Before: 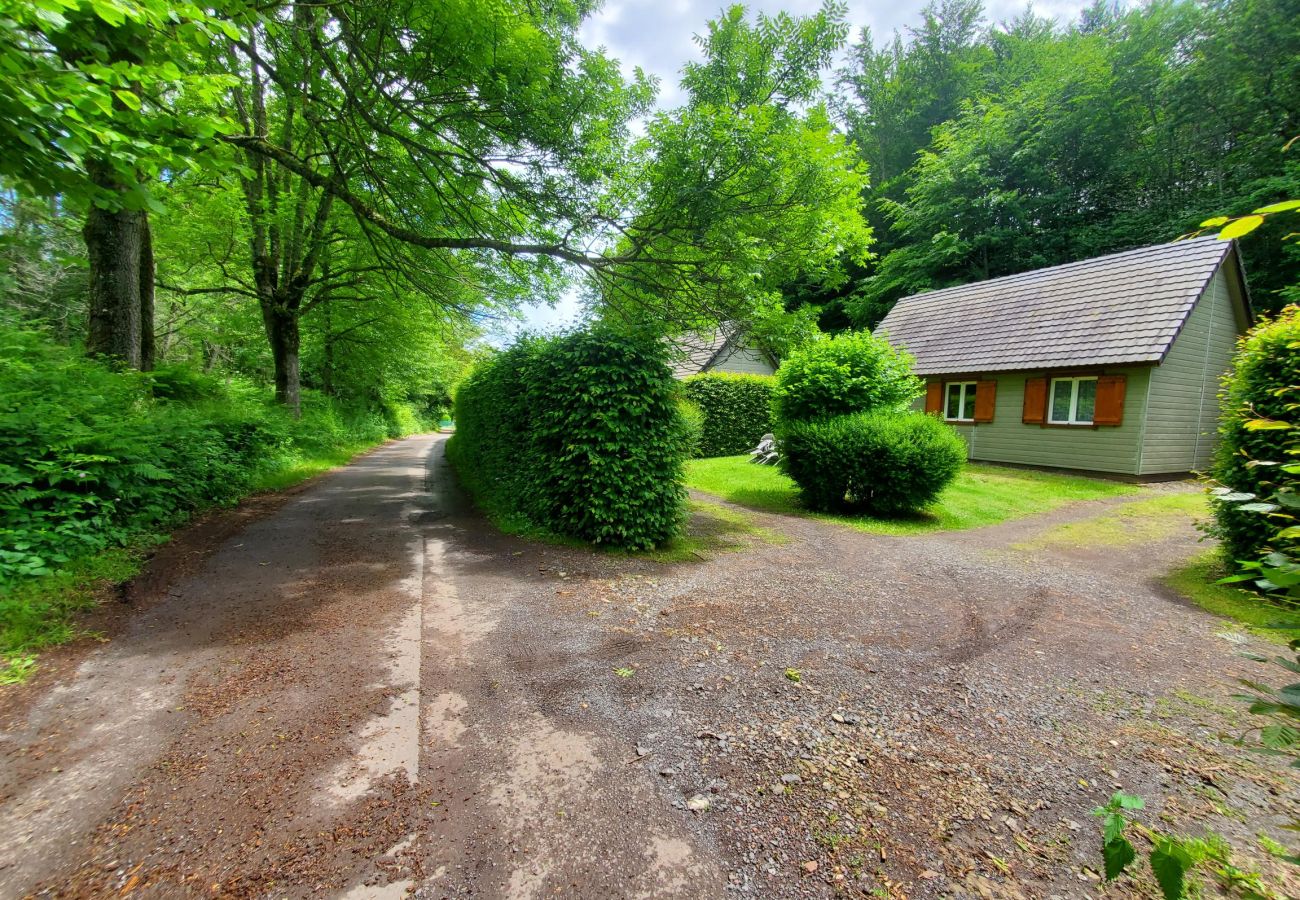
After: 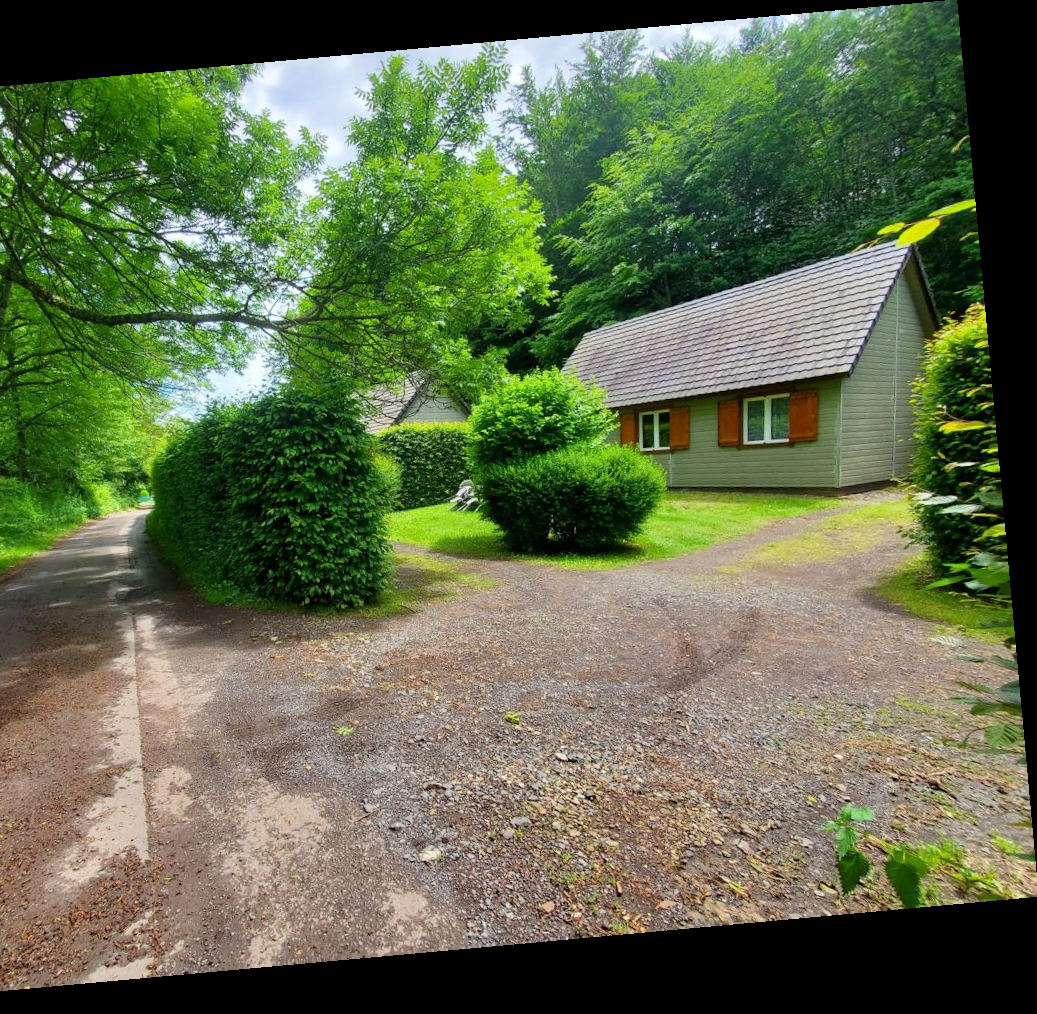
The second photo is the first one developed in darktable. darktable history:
crop and rotate: left 24.6%
rotate and perspective: rotation -5.2°, automatic cropping off
